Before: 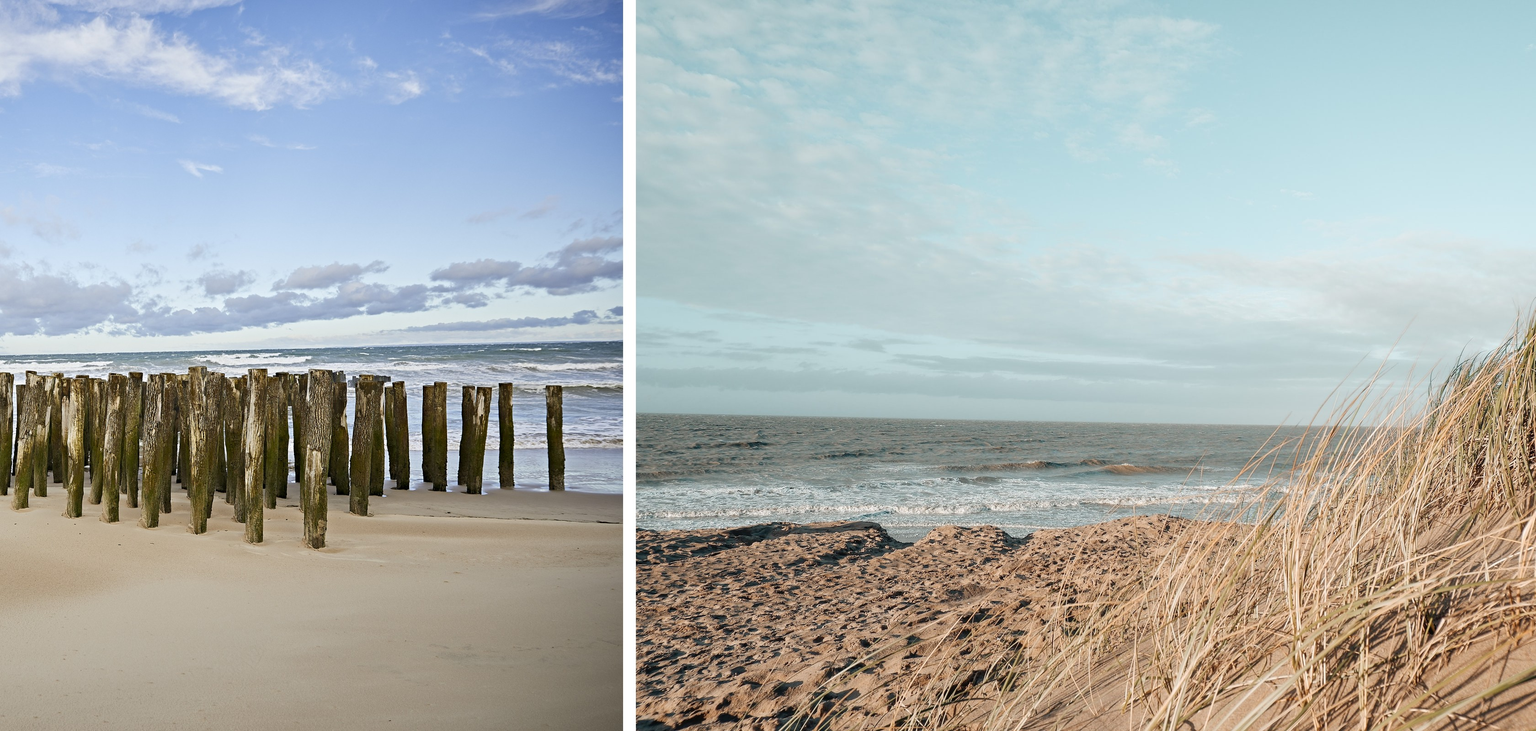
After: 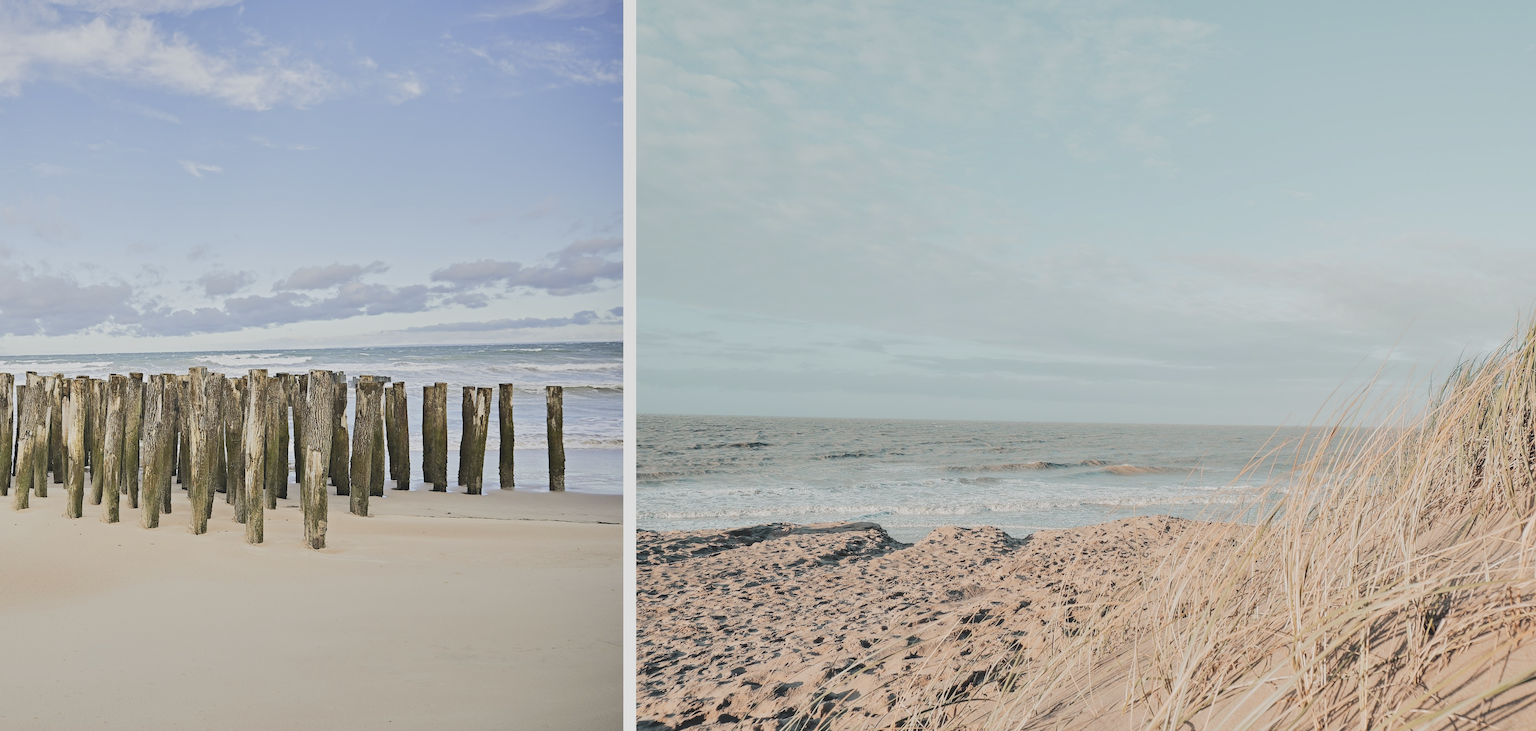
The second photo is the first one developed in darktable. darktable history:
shadows and highlights: shadows -87.2, highlights -35.88, soften with gaussian
tone equalizer: -7 EV 0.147 EV, -6 EV 0.6 EV, -5 EV 1.16 EV, -4 EV 1.35 EV, -3 EV 1.13 EV, -2 EV 0.6 EV, -1 EV 0.16 EV, edges refinement/feathering 500, mask exposure compensation -1.57 EV, preserve details no
contrast brightness saturation: contrast -0.267, saturation -0.428
